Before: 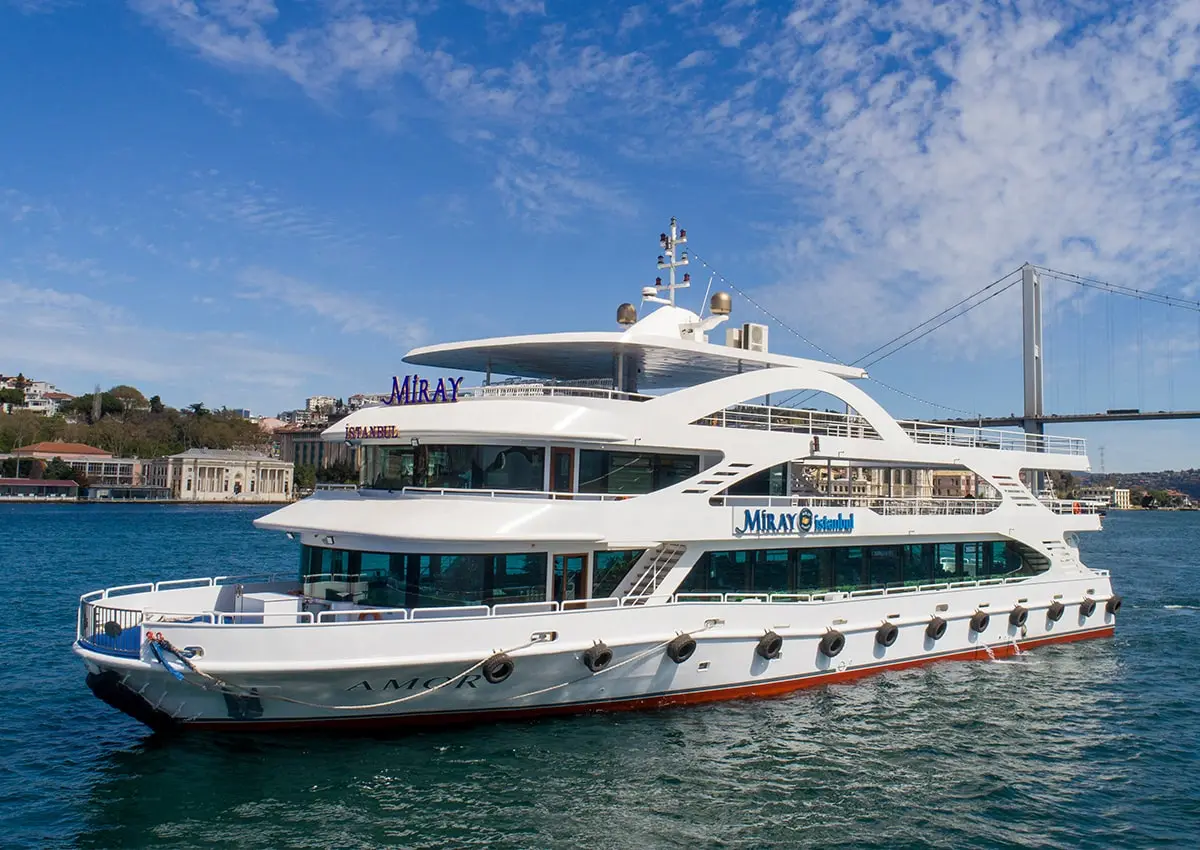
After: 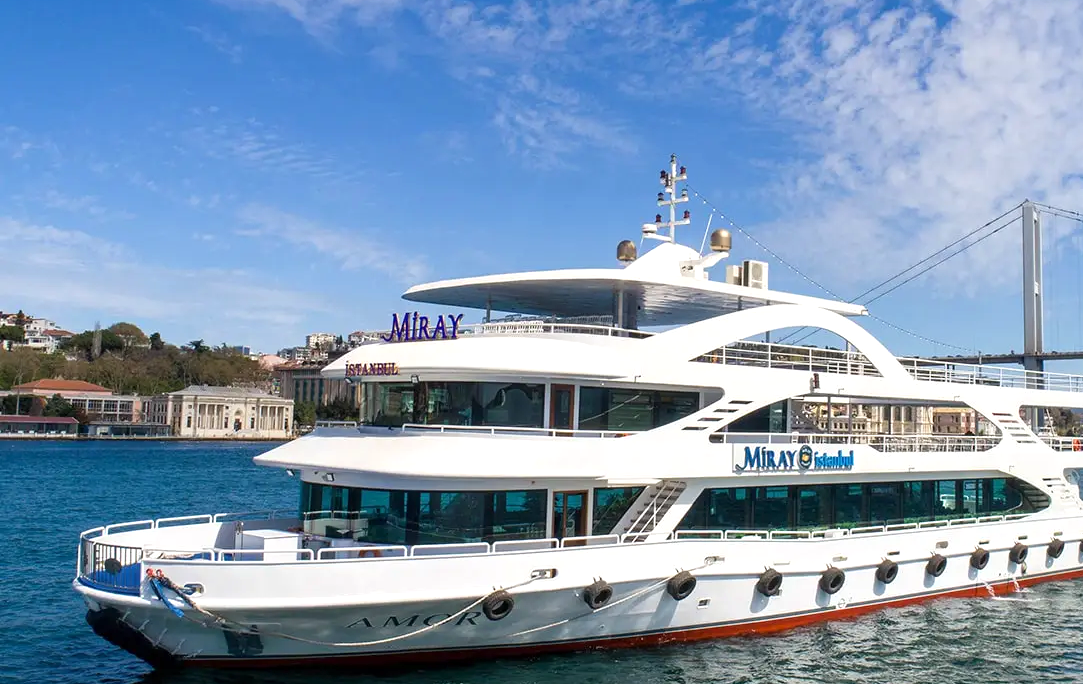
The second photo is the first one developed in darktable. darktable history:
crop: top 7.49%, right 9.717%, bottom 11.943%
exposure: exposure 0.4 EV, compensate highlight preservation false
